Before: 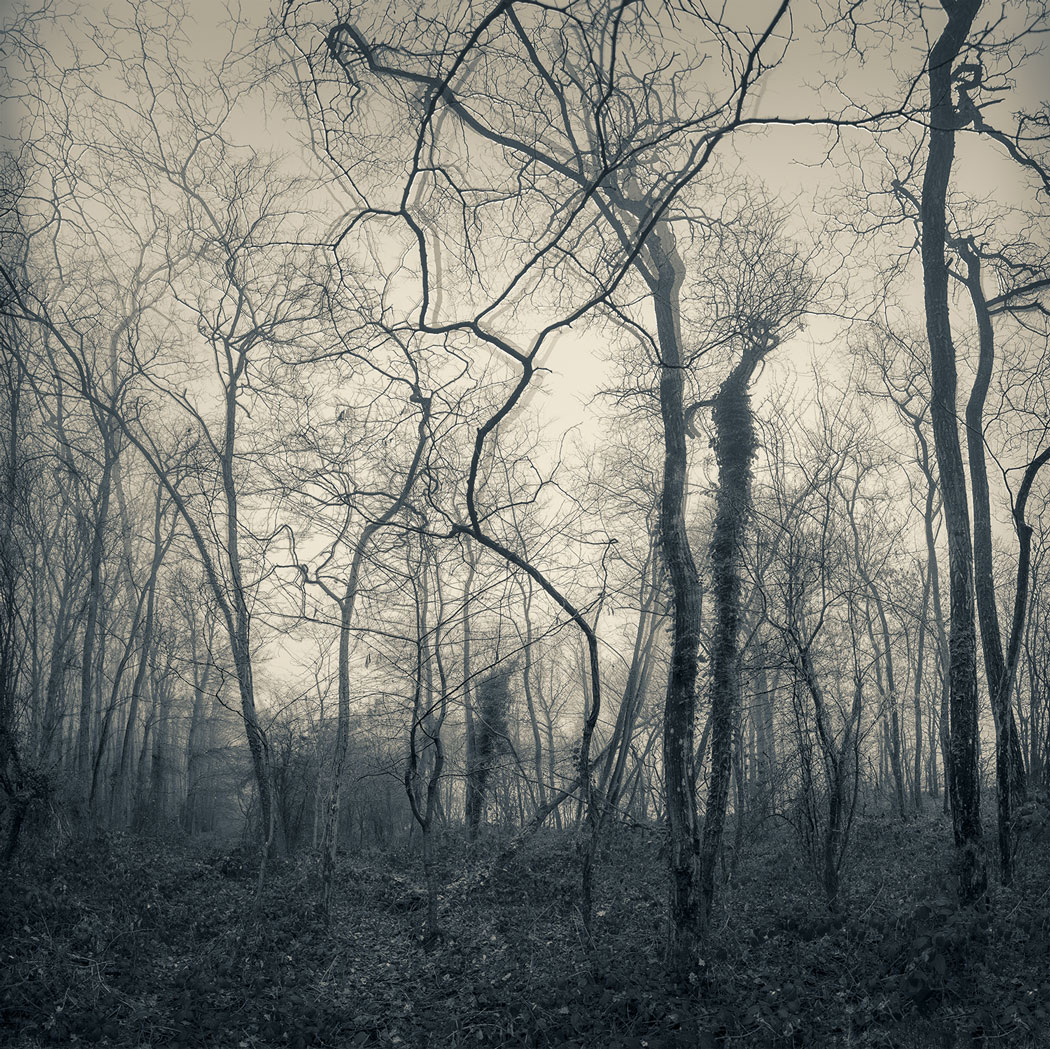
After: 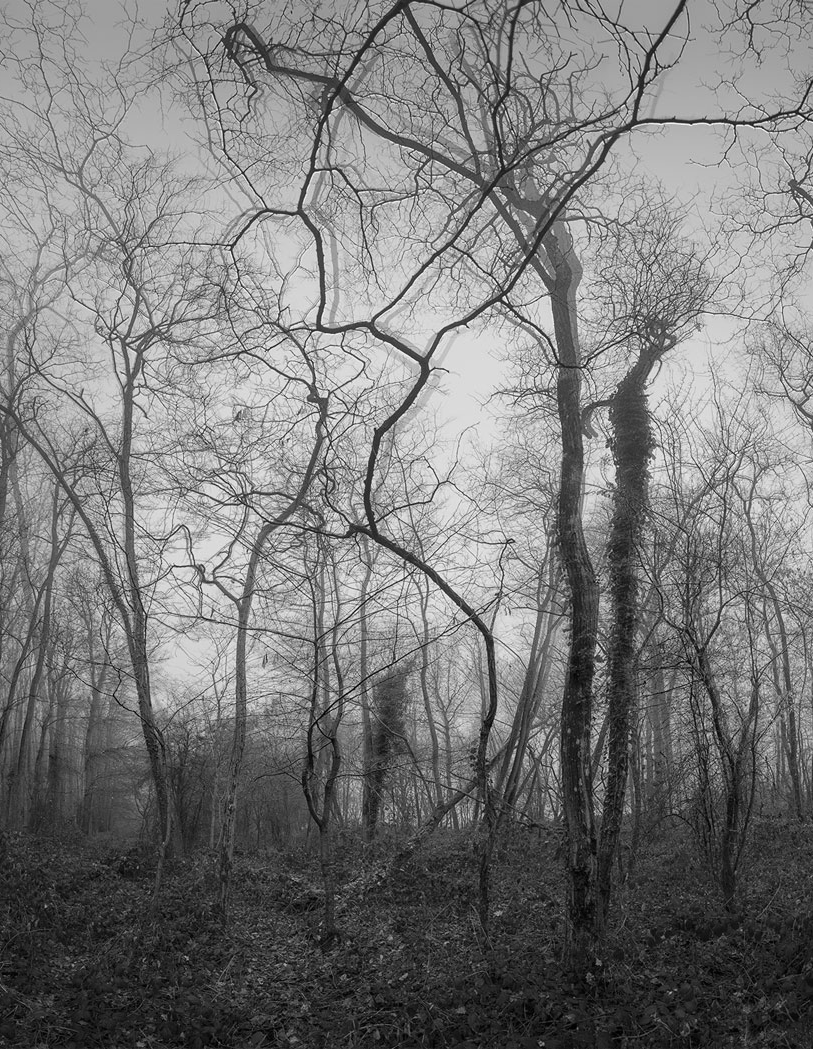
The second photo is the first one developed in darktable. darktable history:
color calibration: output gray [0.22, 0.42, 0.37, 0], gray › normalize channels true, illuminant same as pipeline (D50), adaptation XYZ, x 0.346, y 0.359, gamut compression 0
crop: left 9.88%, right 12.664%
